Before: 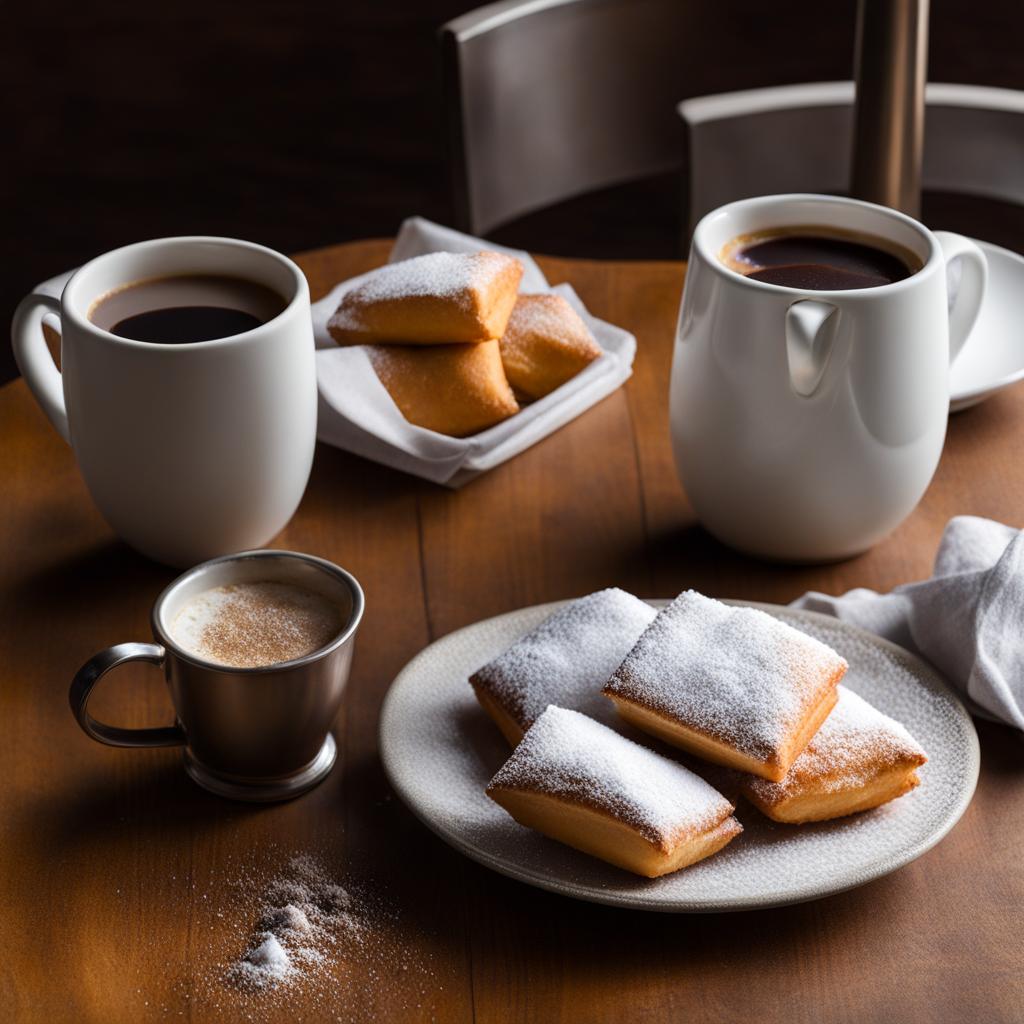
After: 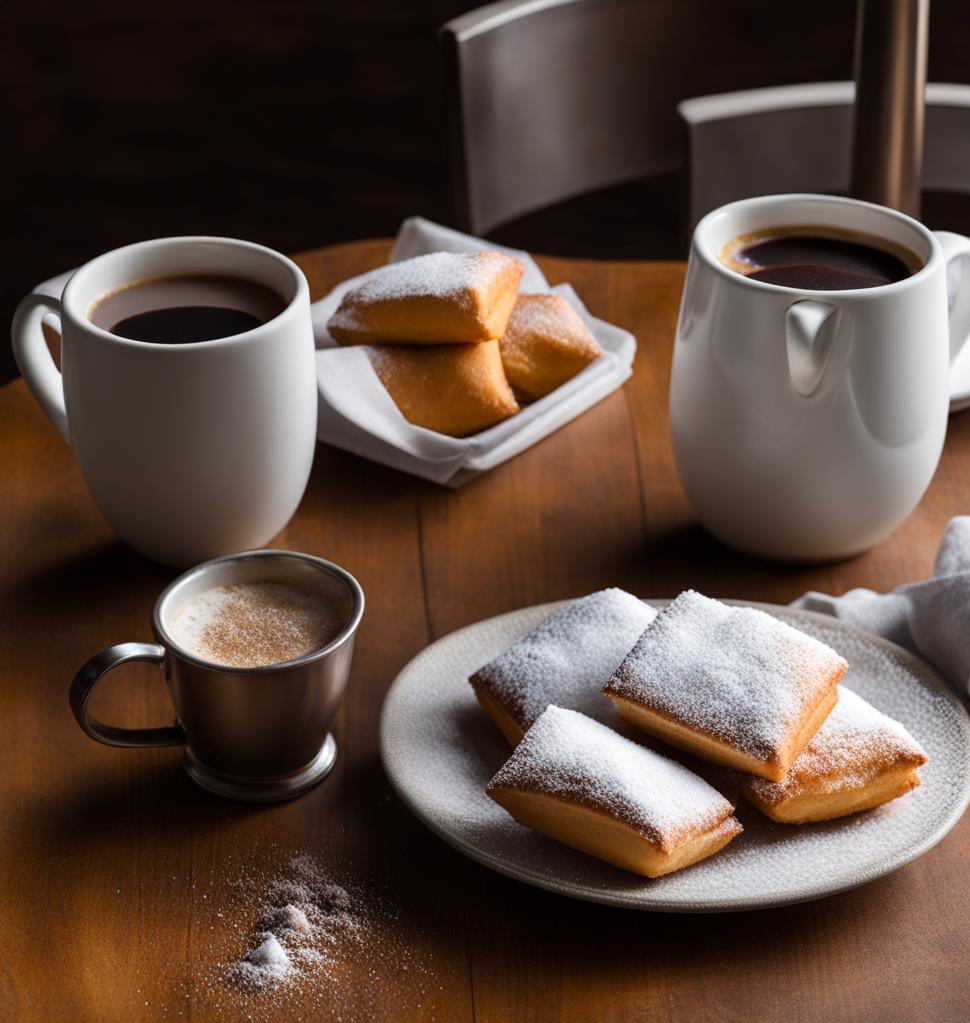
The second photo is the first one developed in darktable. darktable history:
crop and rotate: left 0%, right 5.2%
